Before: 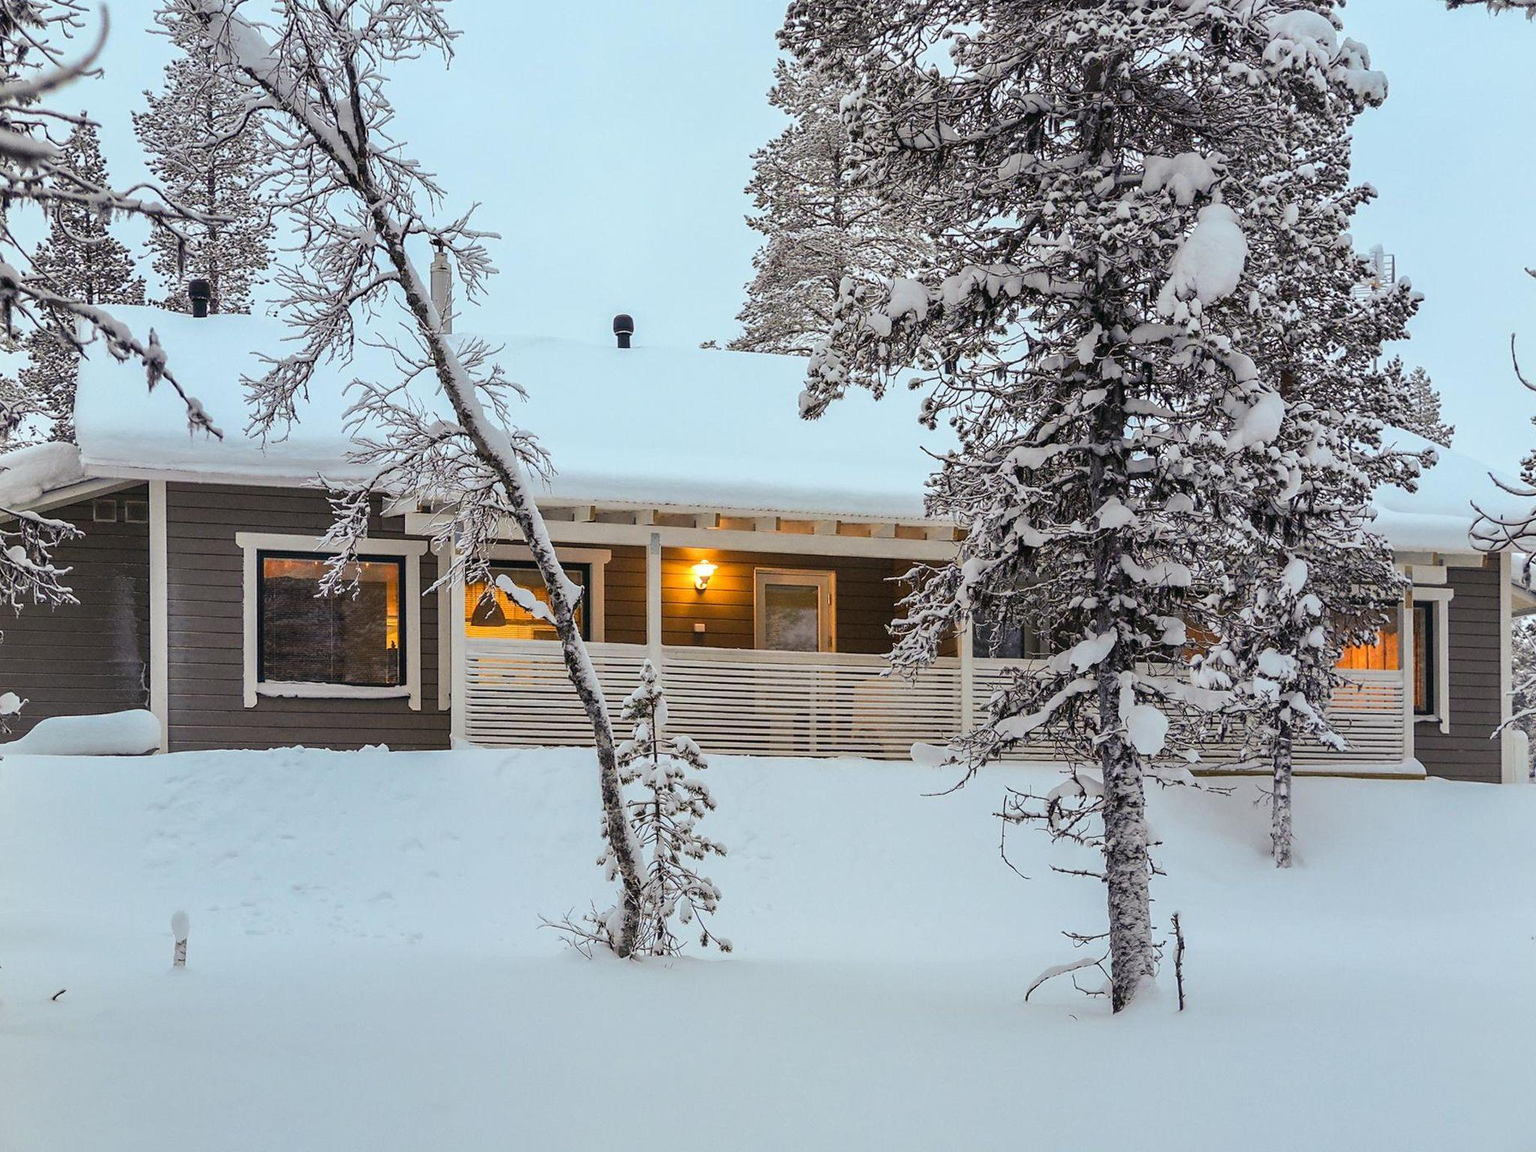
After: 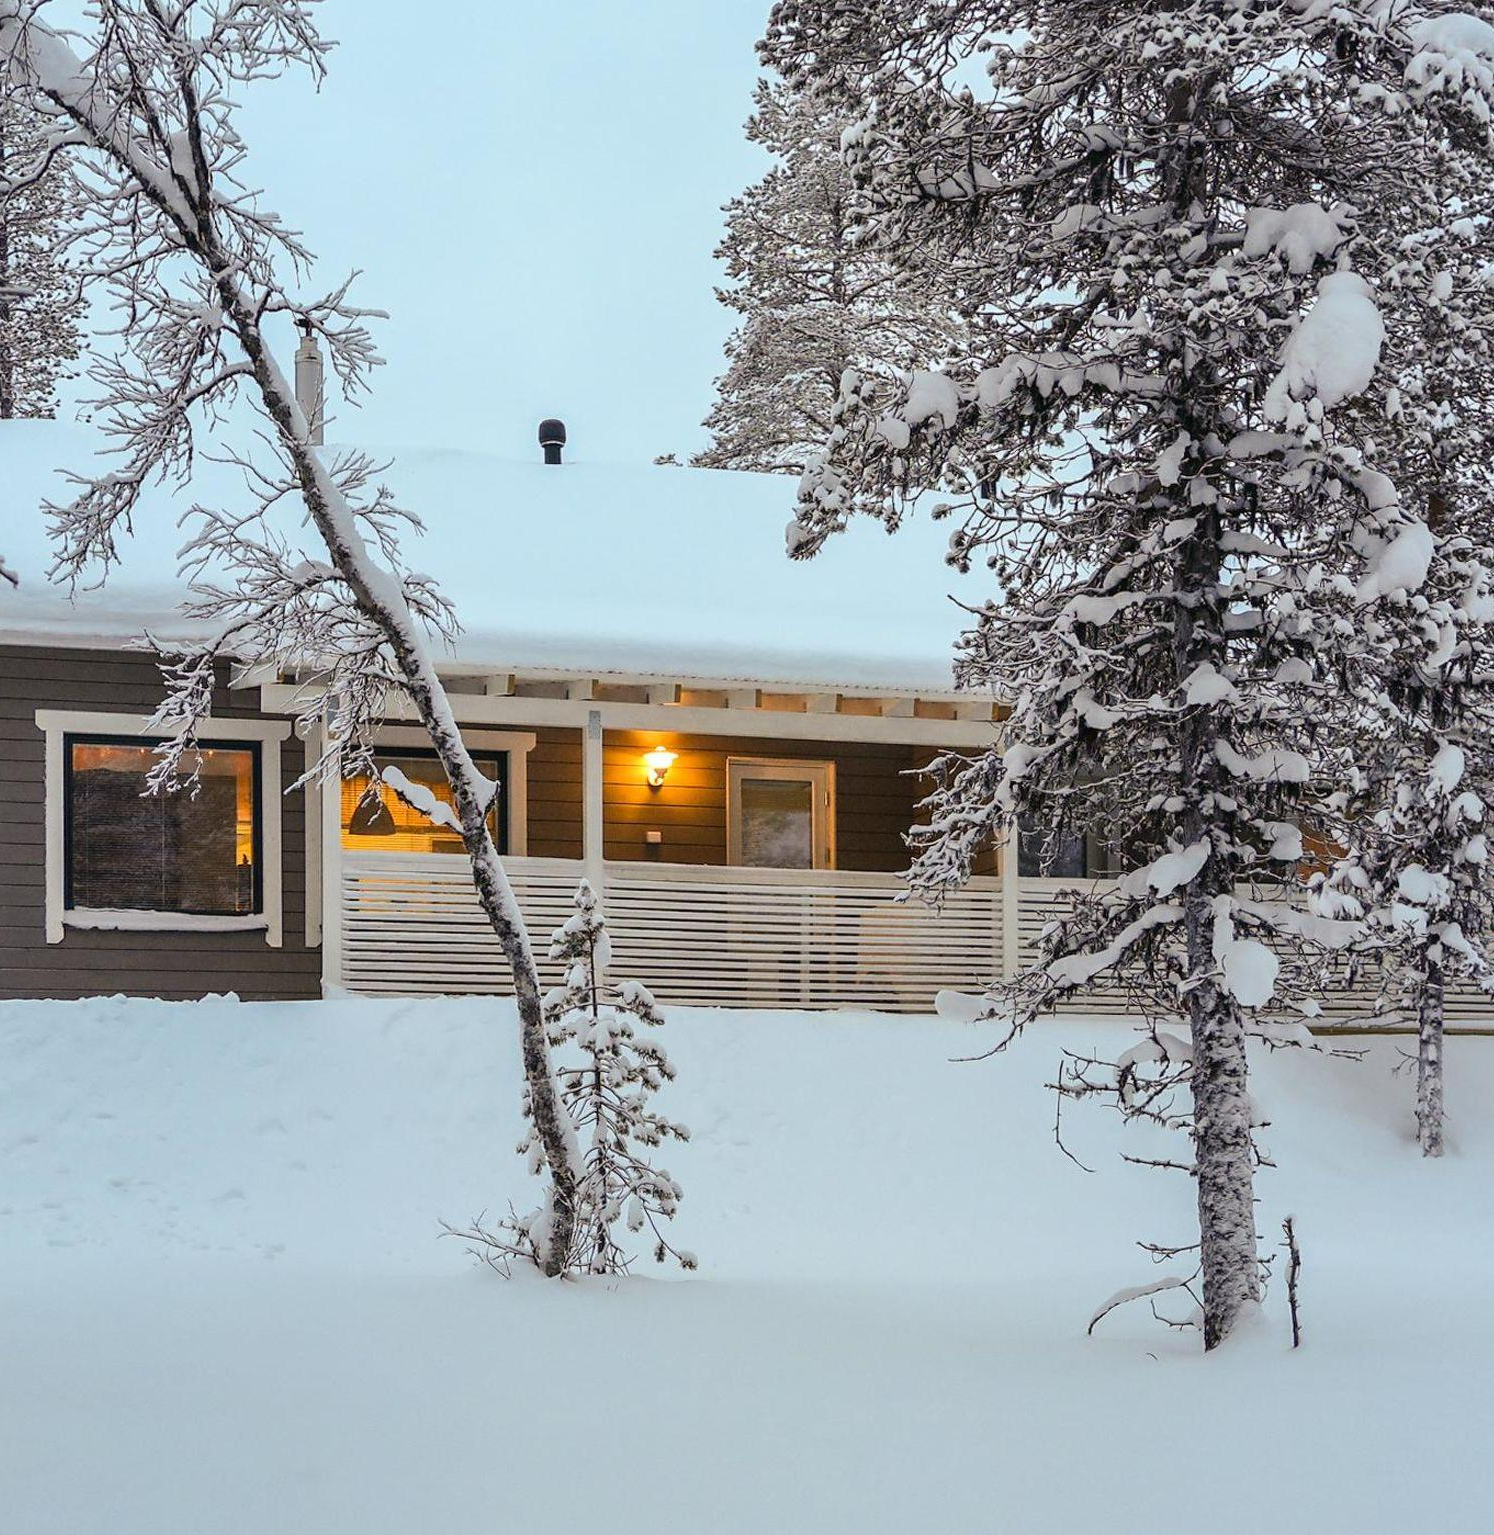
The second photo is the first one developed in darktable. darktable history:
crop: left 13.632%, right 13.377%
